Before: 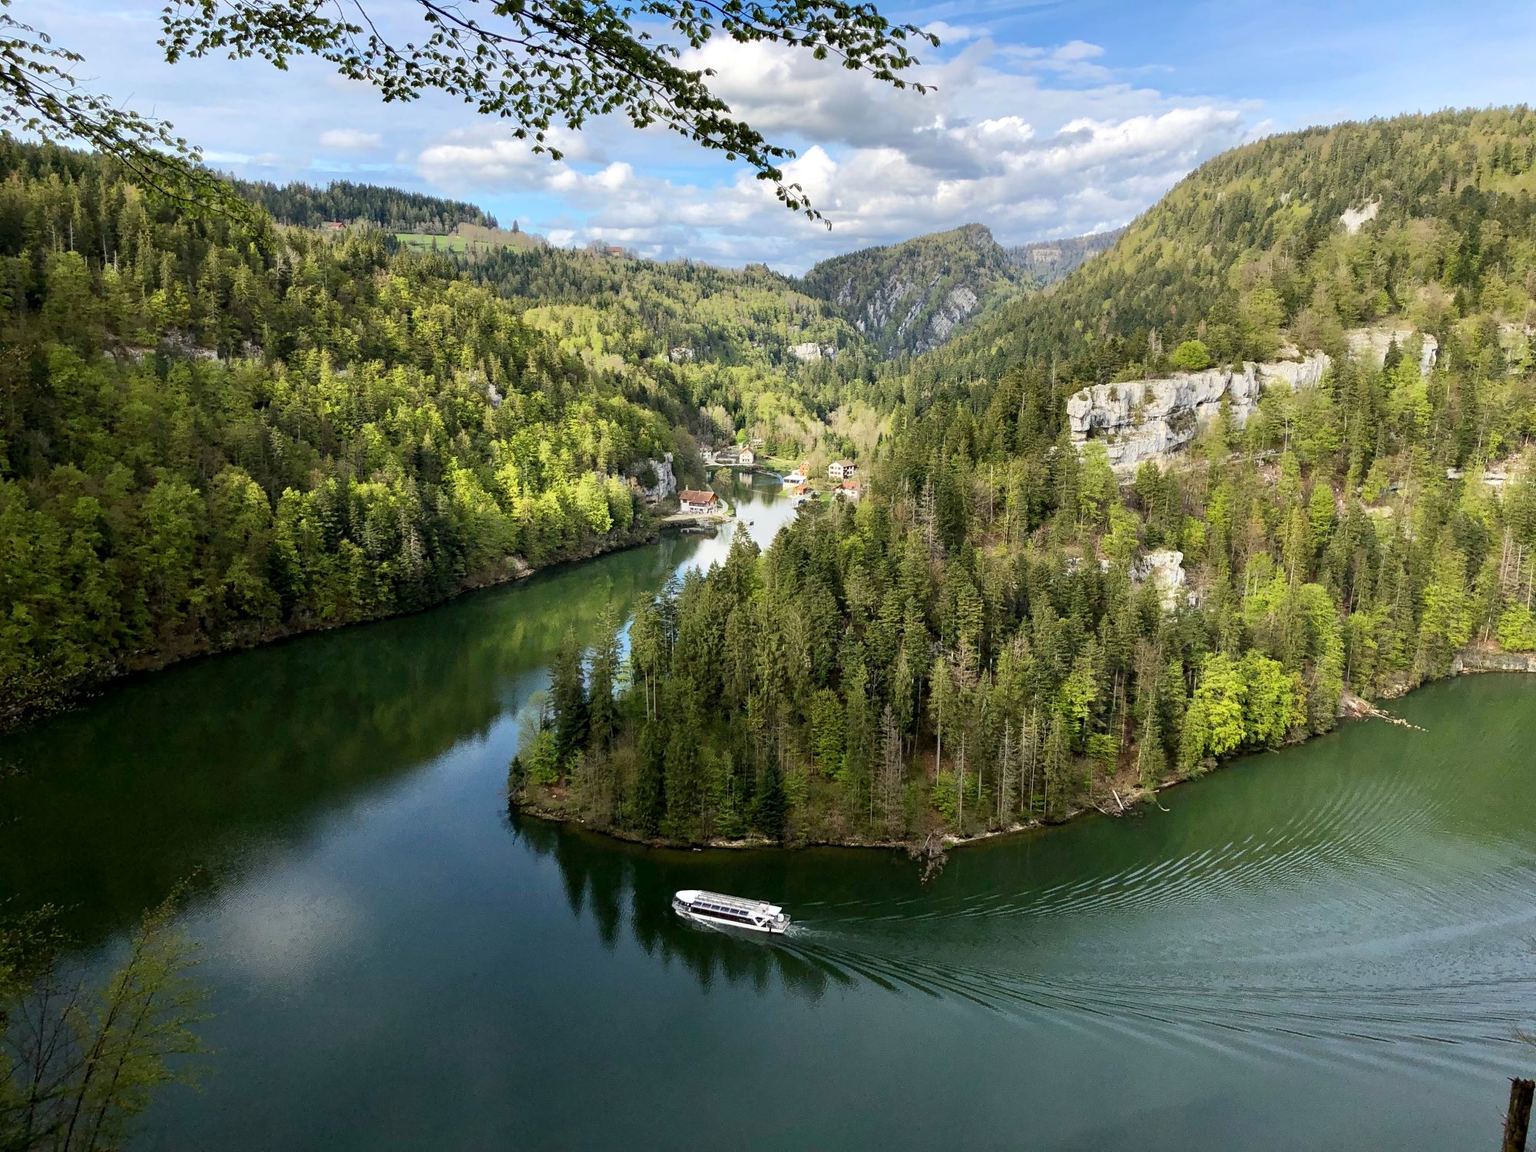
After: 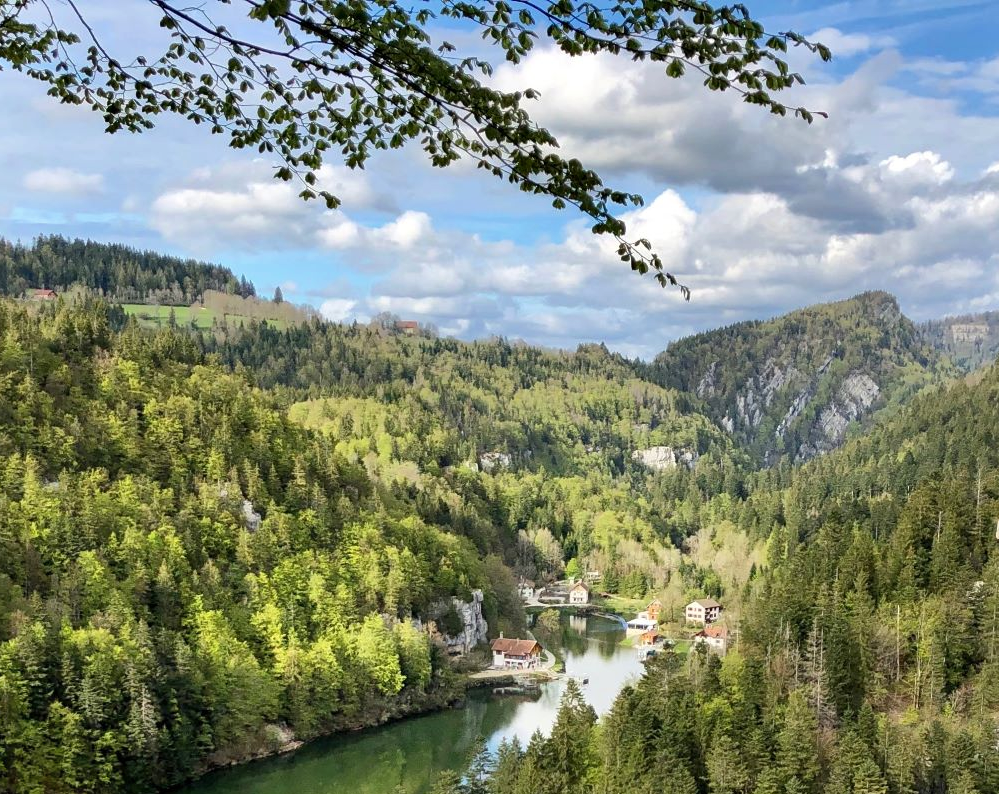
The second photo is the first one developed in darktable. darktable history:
crop: left 19.658%, right 30.371%, bottom 47.018%
shadows and highlights: low approximation 0.01, soften with gaussian
